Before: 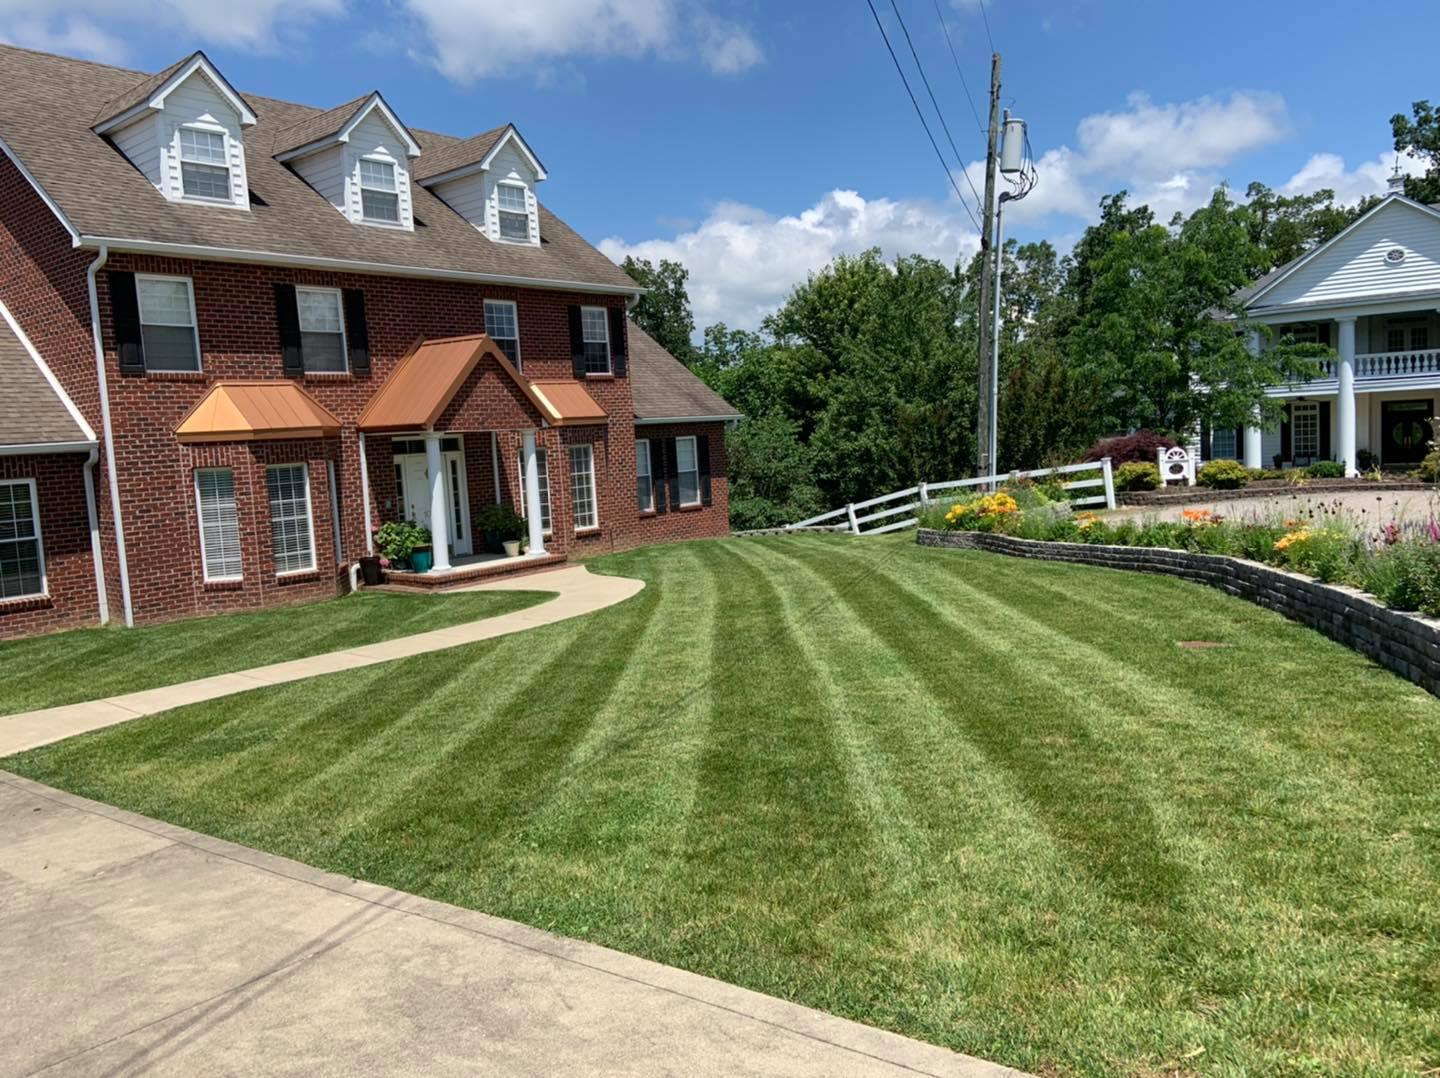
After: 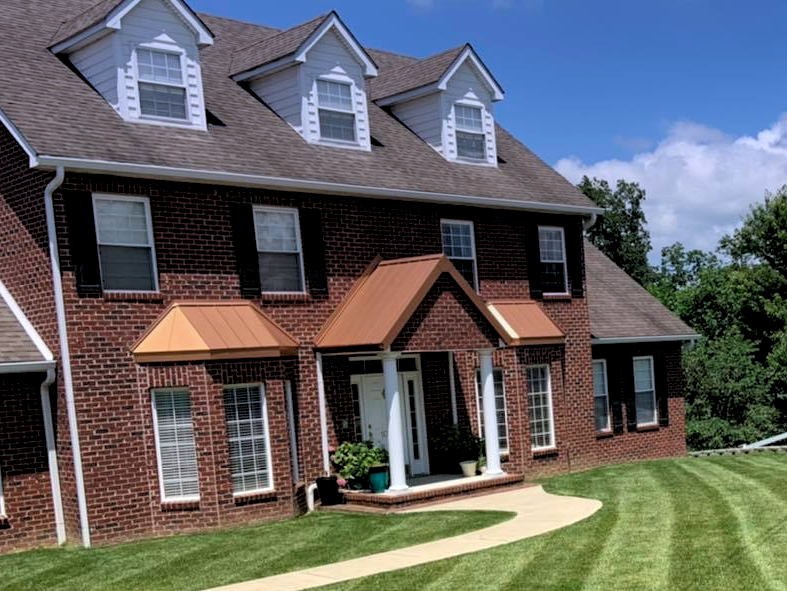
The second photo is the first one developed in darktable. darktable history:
graduated density: hue 238.83°, saturation 50%
crop and rotate: left 3.047%, top 7.509%, right 42.236%, bottom 37.598%
rgb levels: levels [[0.01, 0.419, 0.839], [0, 0.5, 1], [0, 0.5, 1]]
